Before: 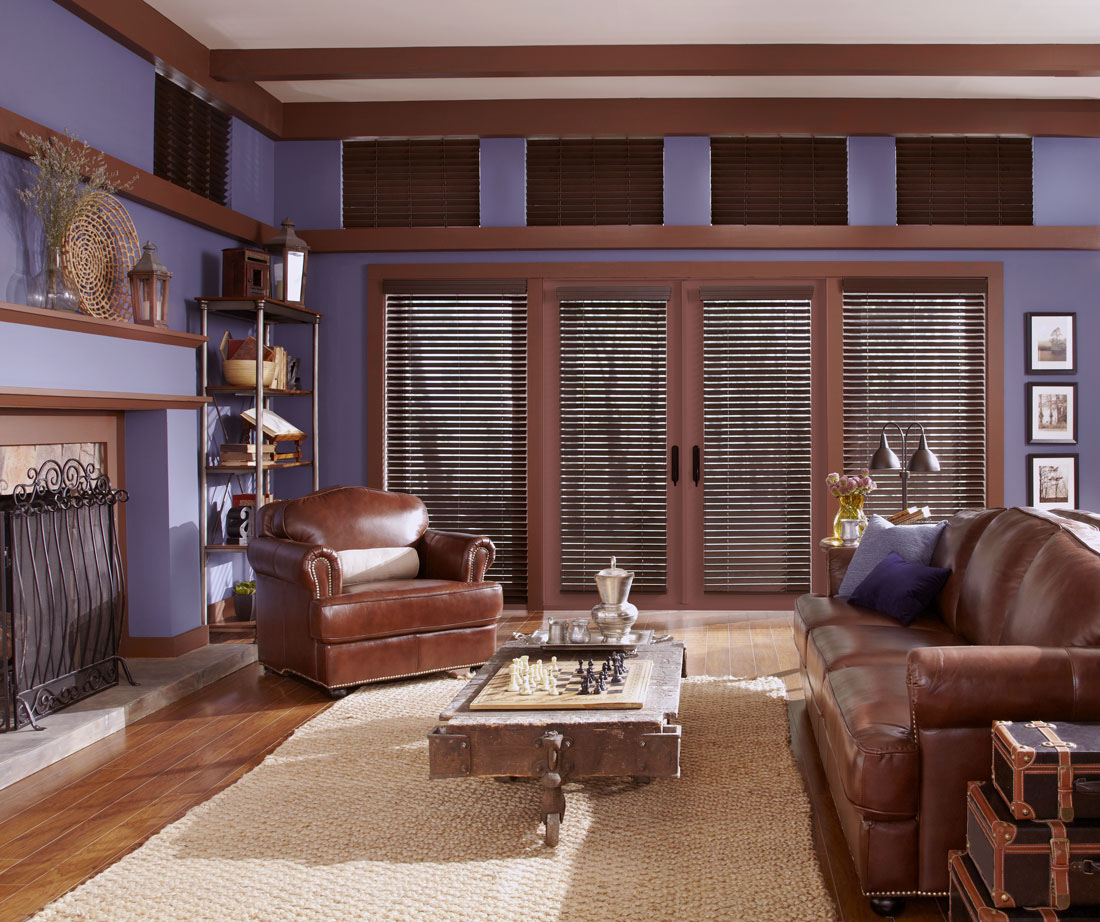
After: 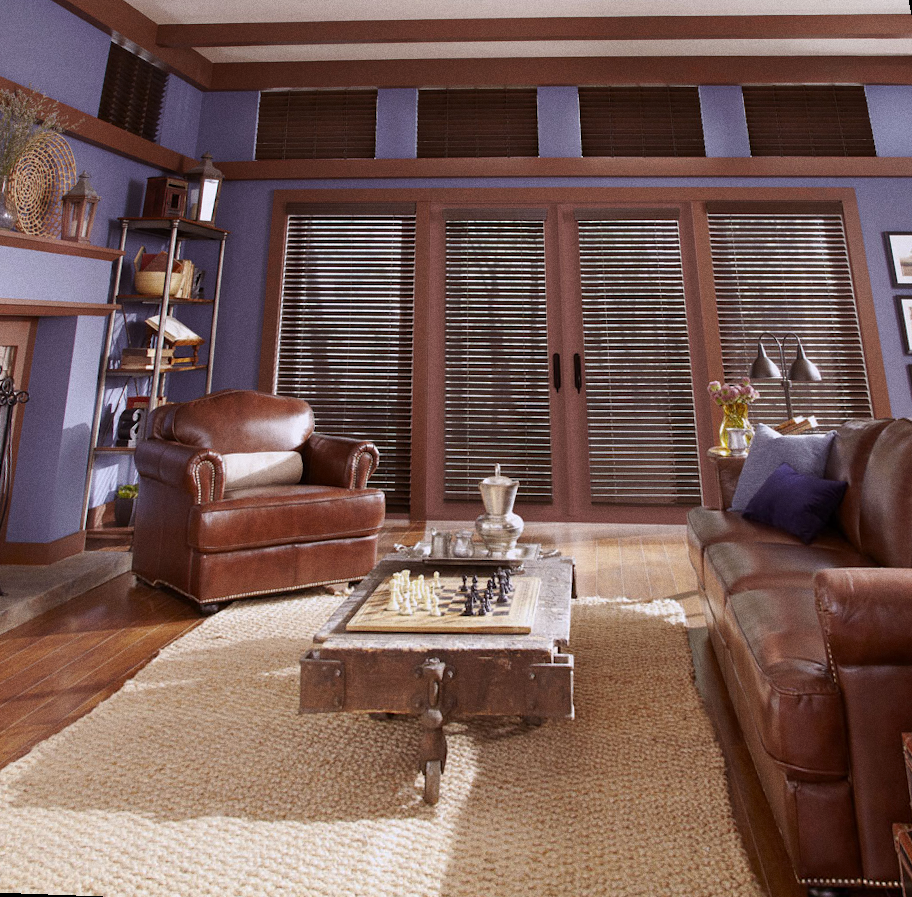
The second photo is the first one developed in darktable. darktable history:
rotate and perspective: rotation 0.72°, lens shift (vertical) -0.352, lens shift (horizontal) -0.051, crop left 0.152, crop right 0.859, crop top 0.019, crop bottom 0.964
grain: coarseness 0.09 ISO
